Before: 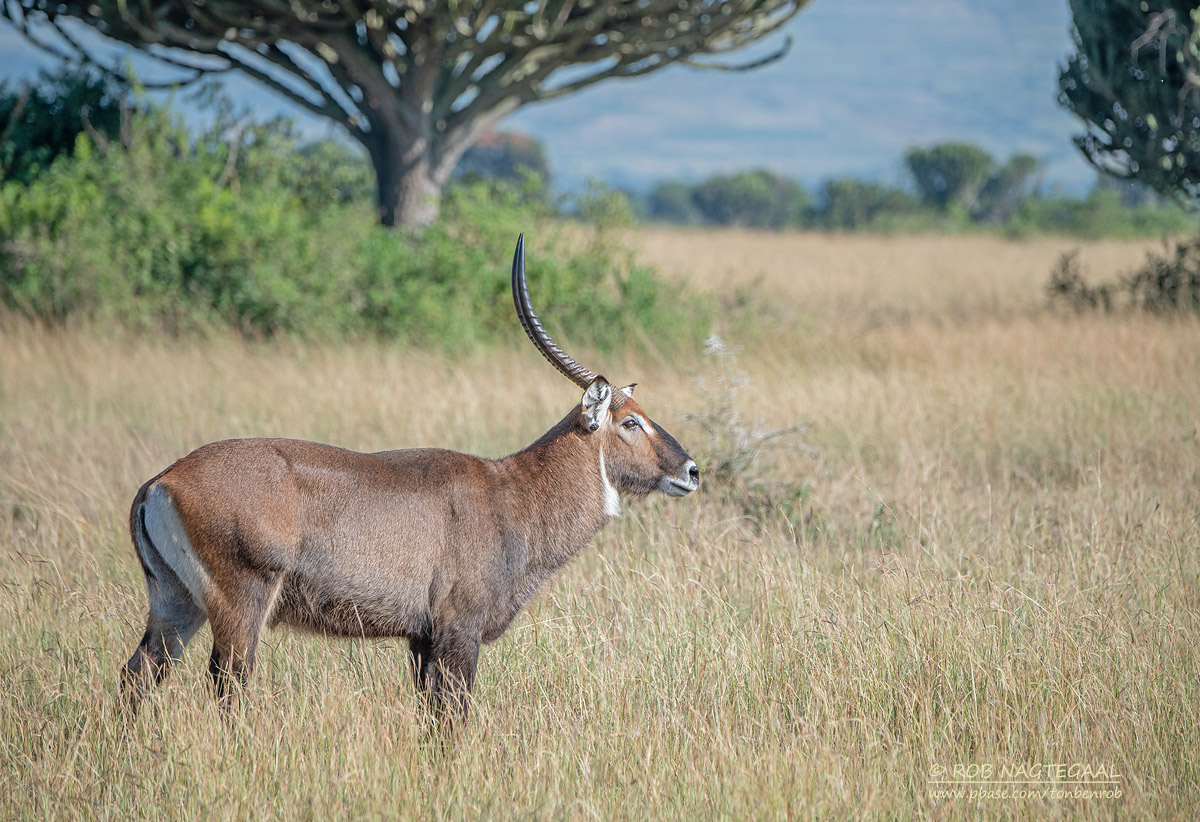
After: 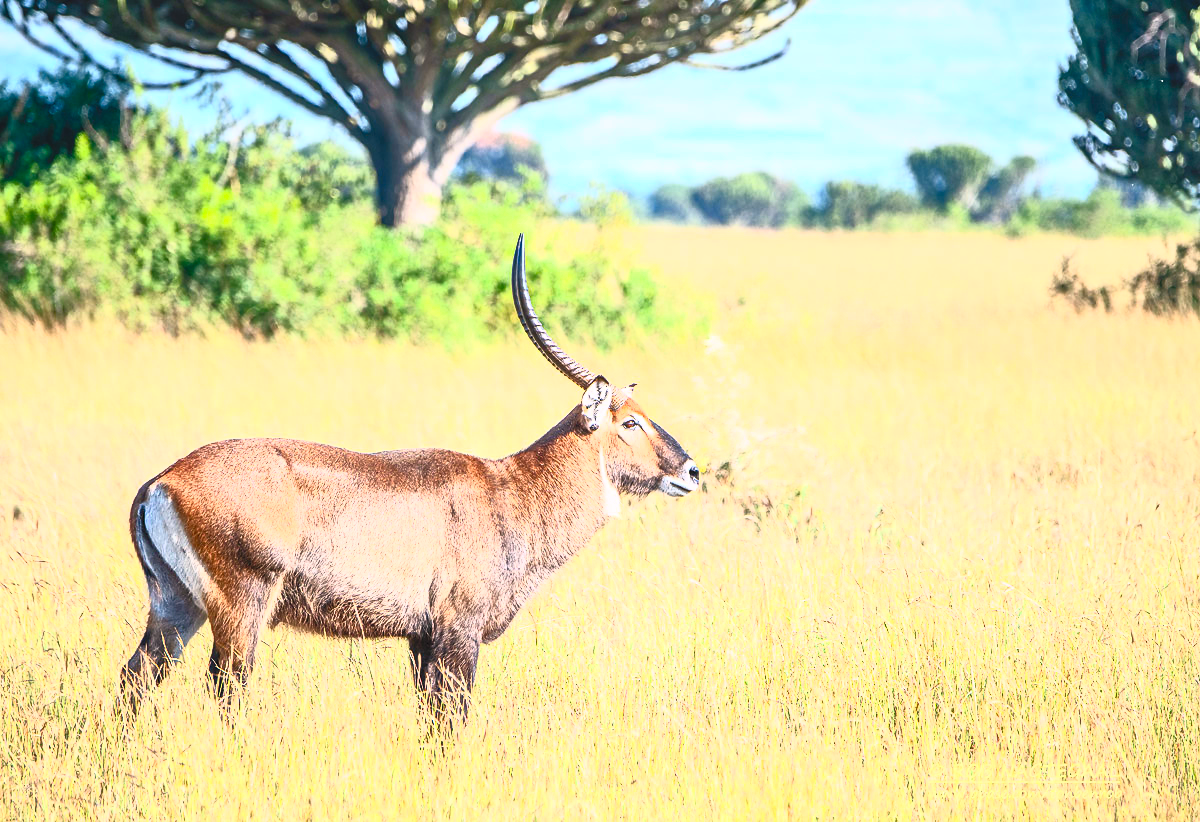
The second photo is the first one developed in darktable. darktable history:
contrast brightness saturation: contrast 0.994, brightness 0.983, saturation 0.986
color correction: highlights a* 5.8, highlights b* 4.83
